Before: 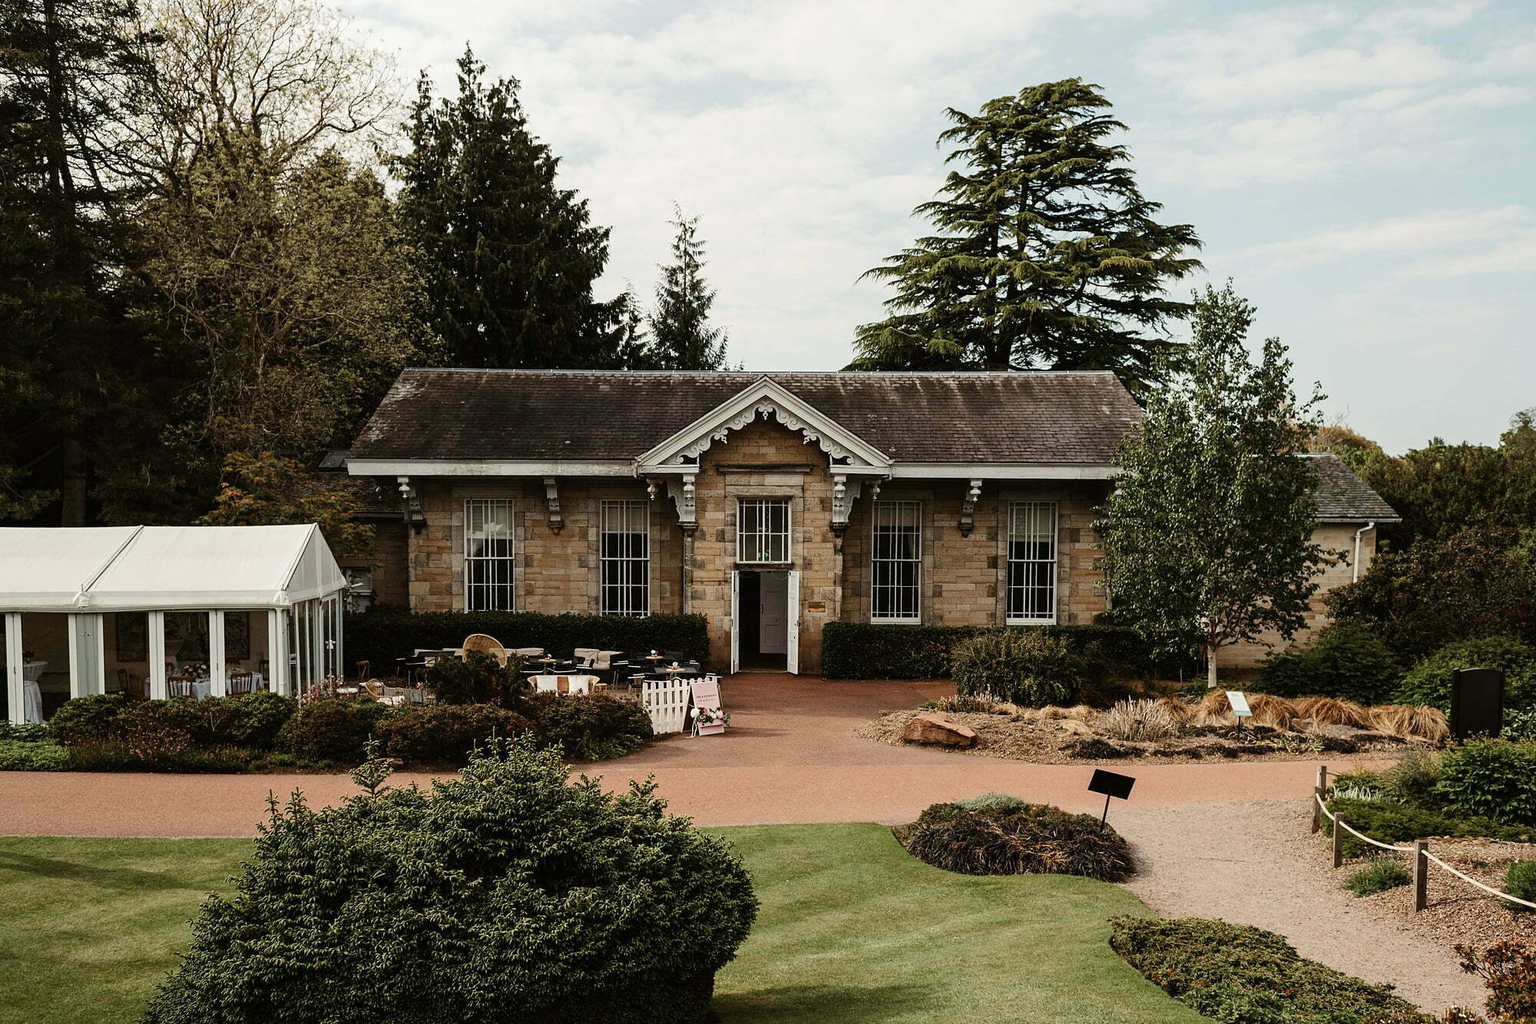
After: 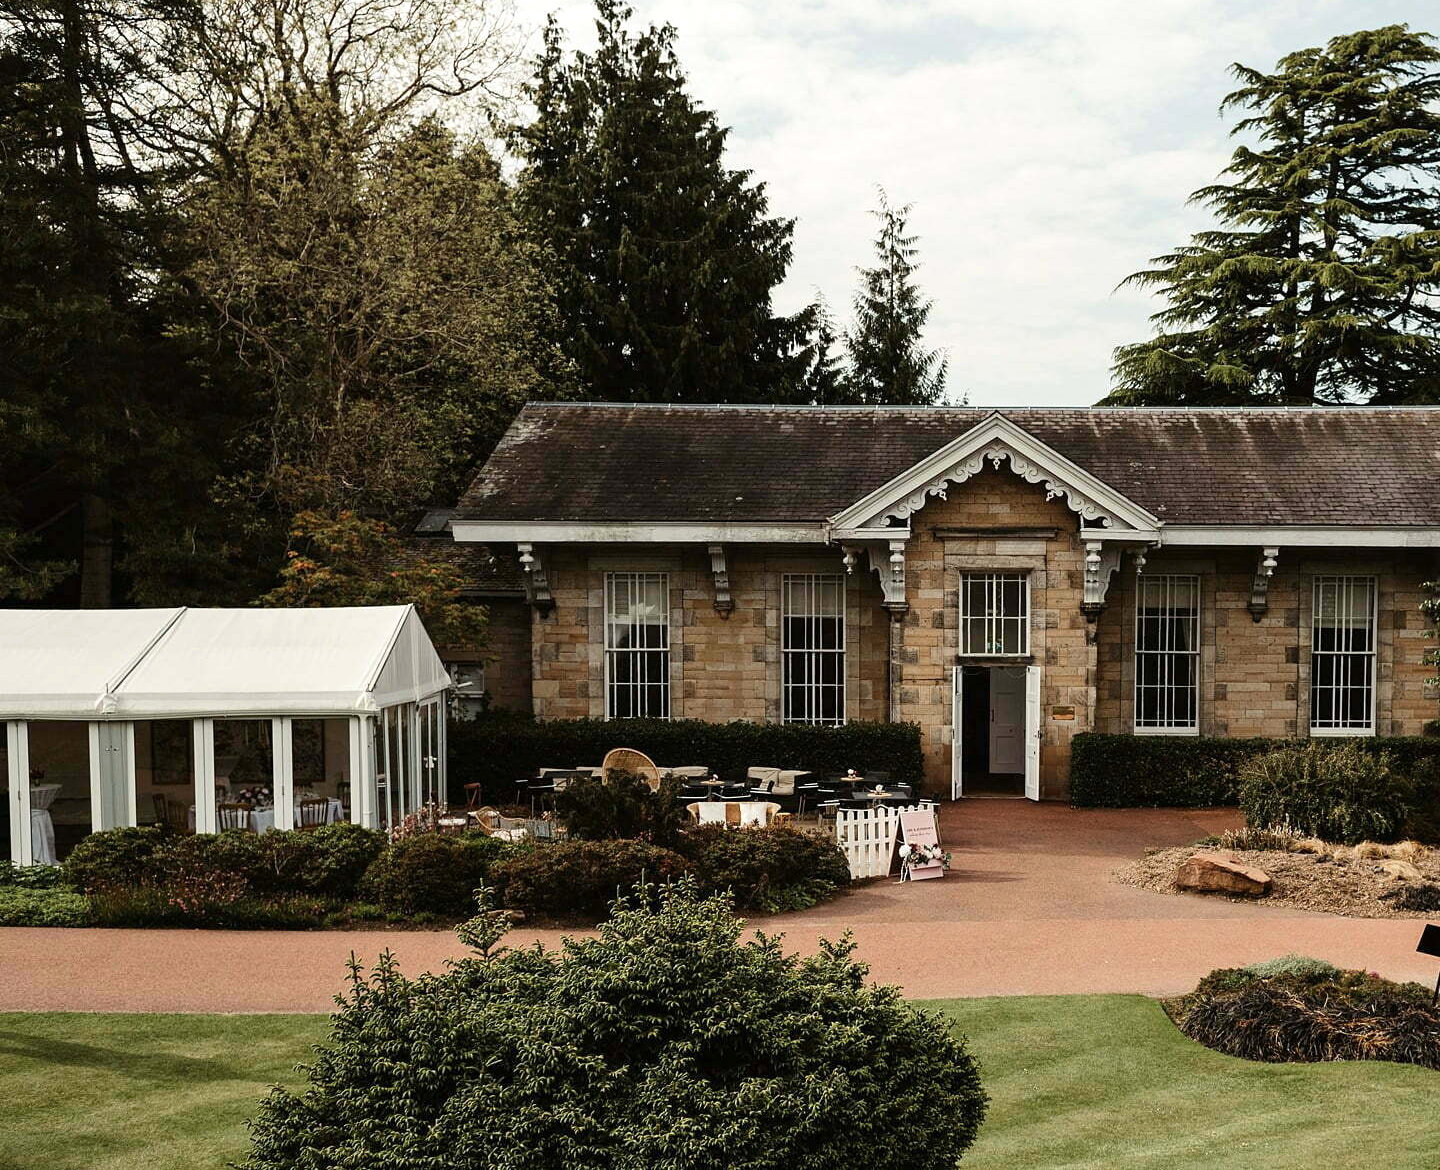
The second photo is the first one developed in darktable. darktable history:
crop: top 5.803%, right 27.864%, bottom 5.804%
exposure: exposure 0.178 EV, compensate exposure bias true, compensate highlight preservation false
